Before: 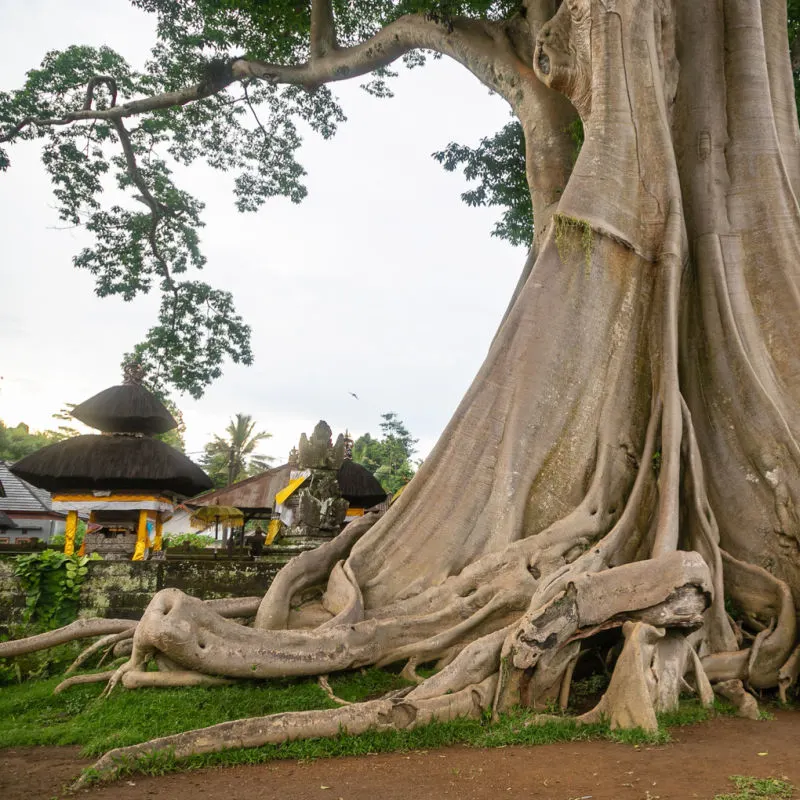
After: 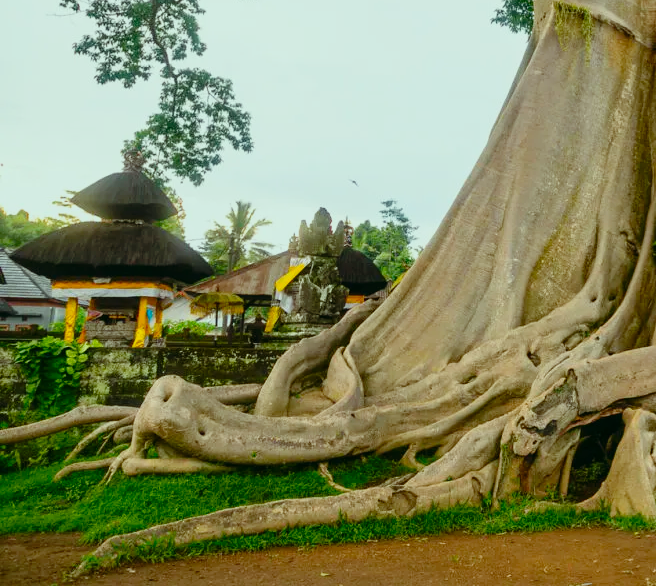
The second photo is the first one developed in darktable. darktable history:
tone curve: curves: ch0 [(0, 0.009) (0.105, 0.069) (0.195, 0.154) (0.289, 0.278) (0.384, 0.391) (0.513, 0.53) (0.66, 0.667) (0.895, 0.863) (1, 0.919)]; ch1 [(0, 0) (0.161, 0.092) (0.35, 0.33) (0.403, 0.395) (0.456, 0.469) (0.502, 0.499) (0.519, 0.514) (0.576, 0.587) (0.642, 0.645) (0.701, 0.742) (1, 0.942)]; ch2 [(0, 0) (0.371, 0.362) (0.437, 0.437) (0.501, 0.5) (0.53, 0.528) (0.569, 0.551) (0.619, 0.58) (0.883, 0.752) (1, 0.929)], preserve colors none
color correction: highlights a* -7.39, highlights b* 1.41, shadows a* -3.16, saturation 1.4
crop: top 26.625%, right 17.972%
